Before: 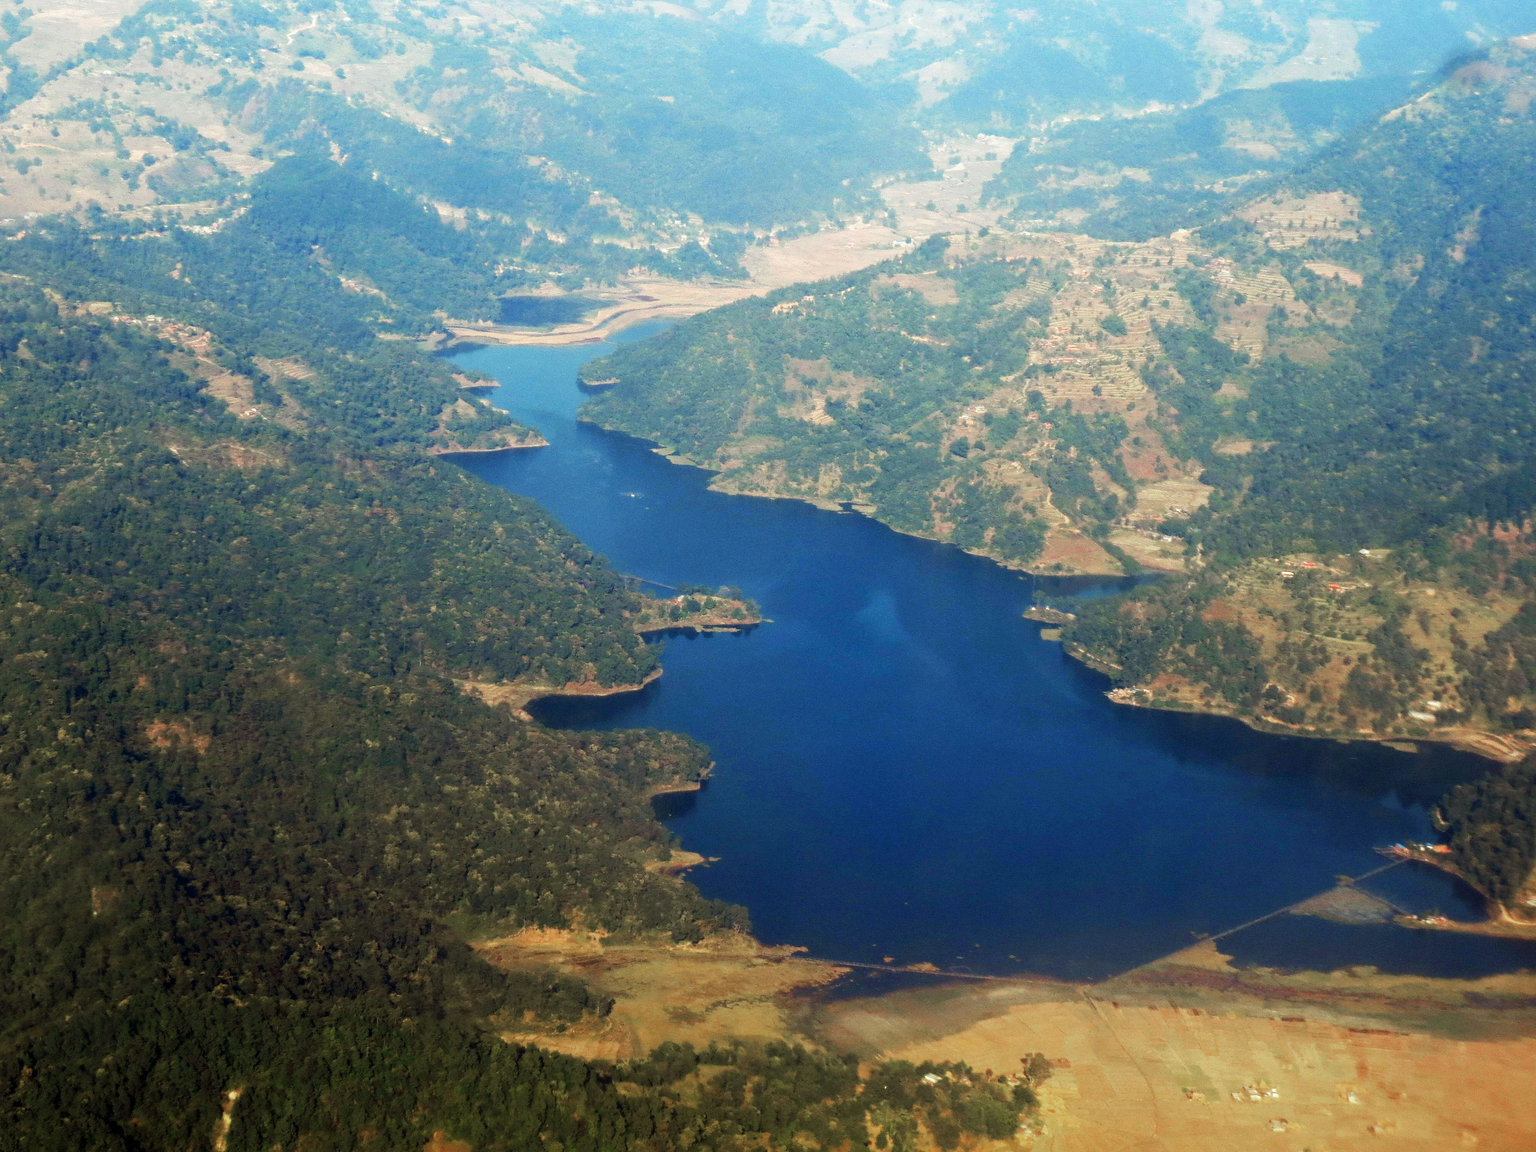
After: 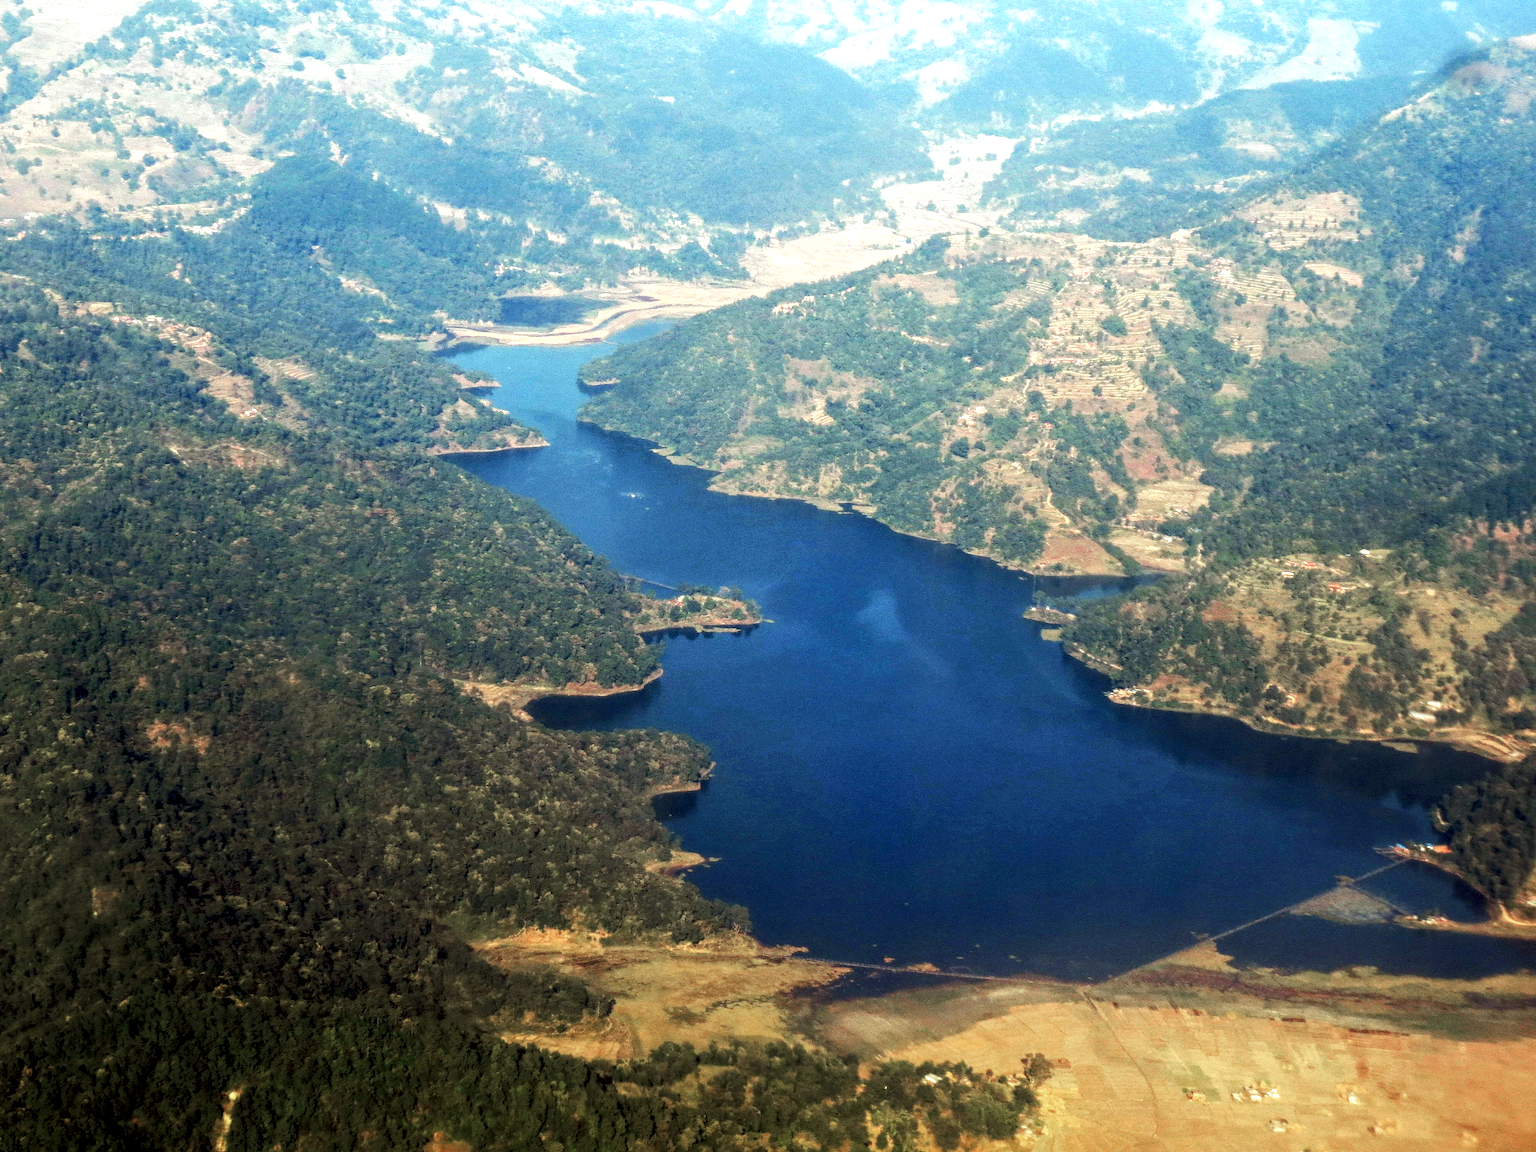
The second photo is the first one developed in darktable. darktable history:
tone equalizer: -8 EV -0.417 EV, -7 EV -0.389 EV, -6 EV -0.333 EV, -5 EV -0.222 EV, -3 EV 0.222 EV, -2 EV 0.333 EV, -1 EV 0.389 EV, +0 EV 0.417 EV, edges refinement/feathering 500, mask exposure compensation -1.57 EV, preserve details no
local contrast: highlights 99%, shadows 86%, detail 160%, midtone range 0.2
